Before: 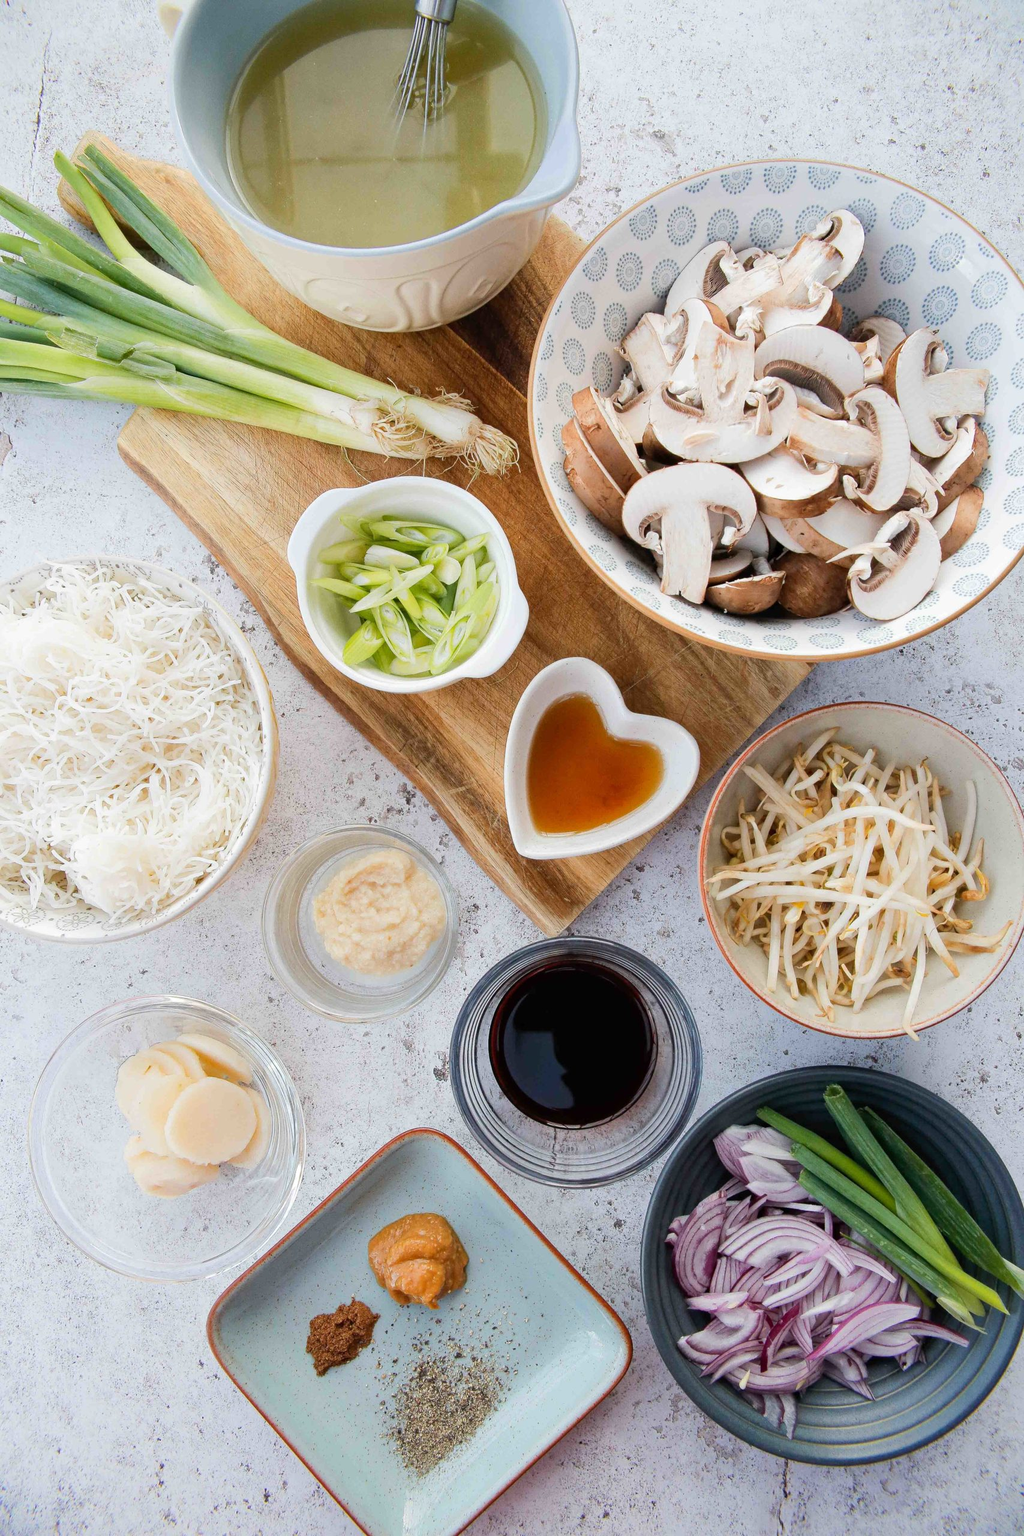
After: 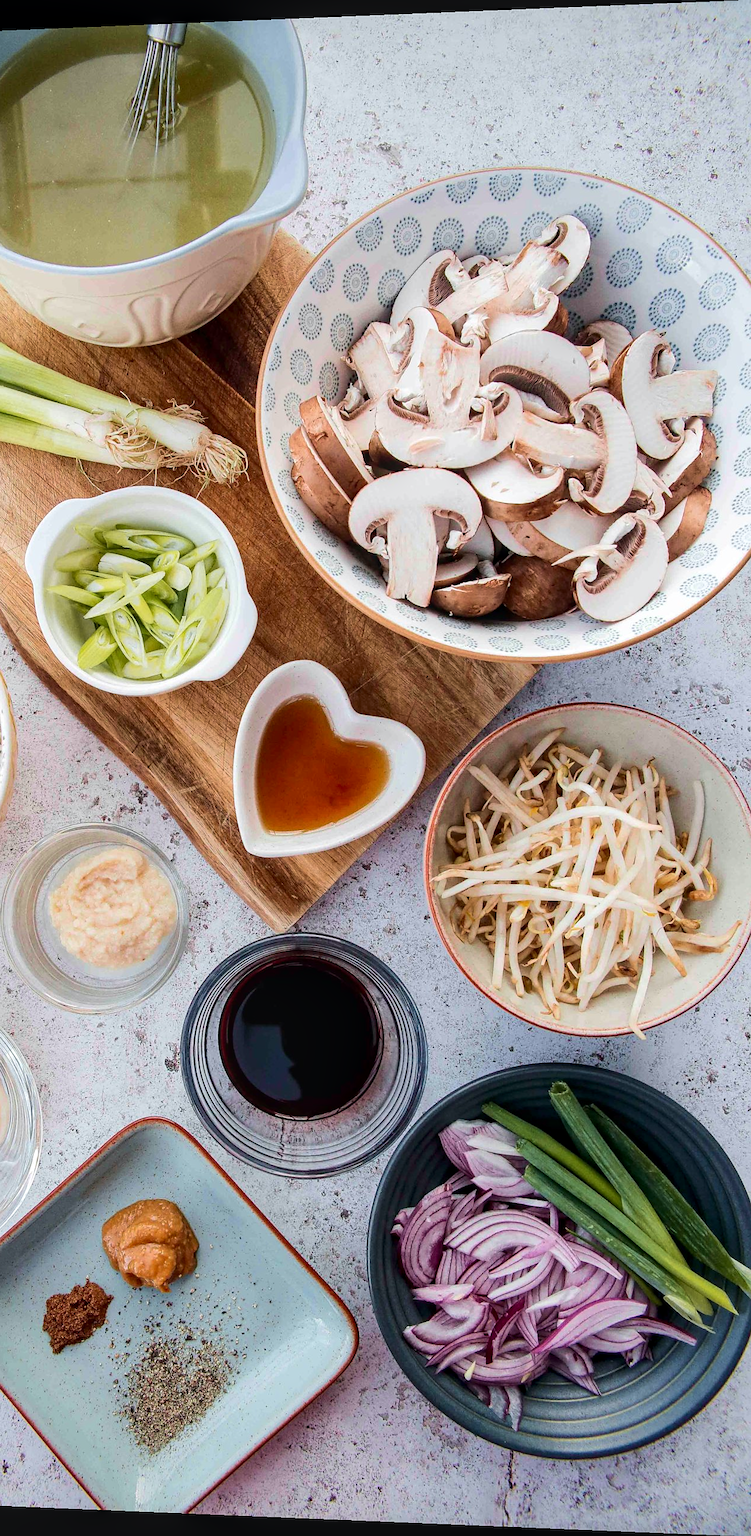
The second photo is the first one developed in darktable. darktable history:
crop and rotate: left 24.6%
exposure: black level correction 0.001, compensate highlight preservation false
sharpen: radius 1.458, amount 0.398, threshold 1.271
tone curve: curves: ch0 [(0, 0) (0.227, 0.17) (0.766, 0.774) (1, 1)]; ch1 [(0, 0) (0.114, 0.127) (0.437, 0.452) (0.498, 0.498) (0.529, 0.541) (0.579, 0.589) (1, 1)]; ch2 [(0, 0) (0.233, 0.259) (0.493, 0.492) (0.587, 0.573) (1, 1)], color space Lab, independent channels, preserve colors none
rotate and perspective: lens shift (horizontal) -0.055, automatic cropping off
local contrast: on, module defaults
velvia: on, module defaults
